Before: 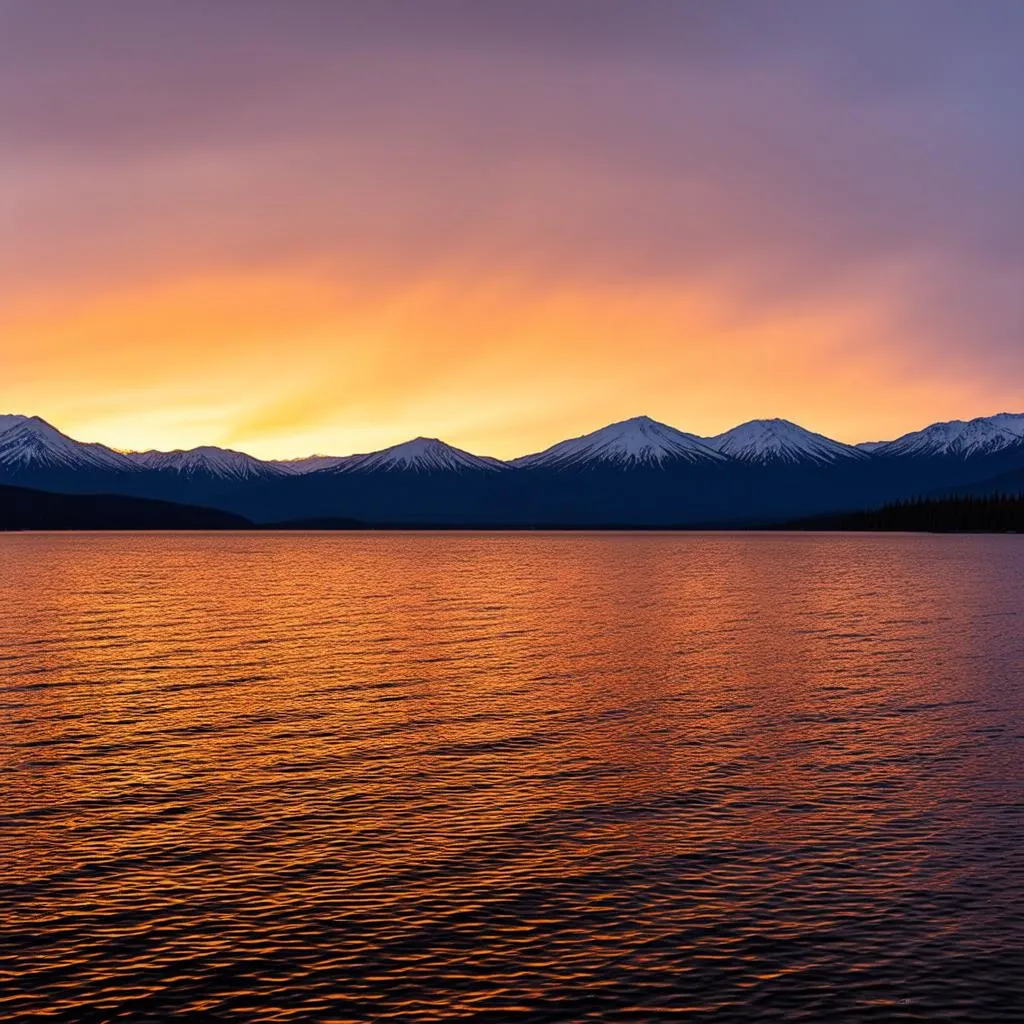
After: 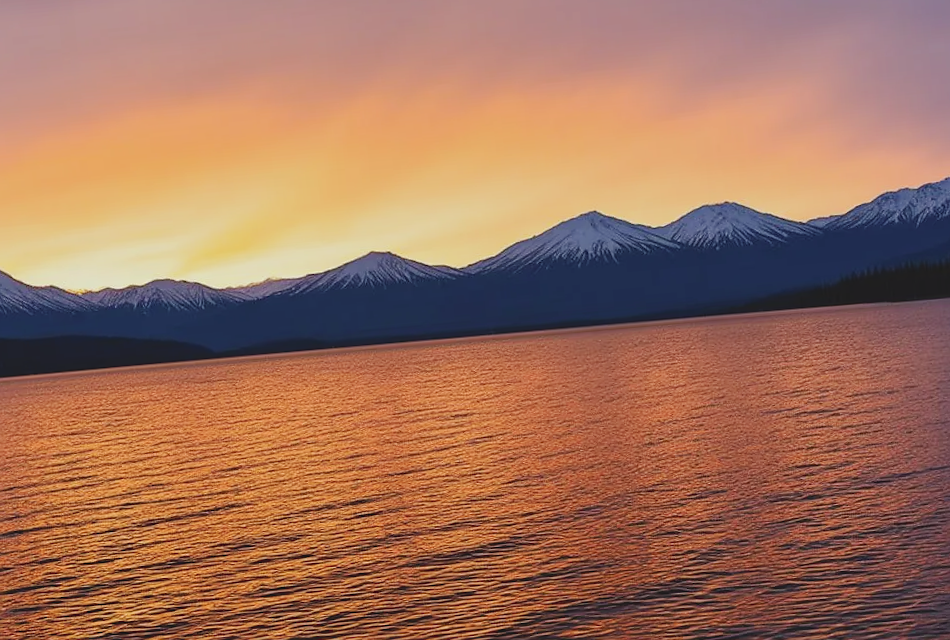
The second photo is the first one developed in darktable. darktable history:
crop and rotate: left 2.991%, top 13.302%, right 1.981%, bottom 12.636%
tone curve: curves: ch0 [(0, 0) (0.003, 0.018) (0.011, 0.024) (0.025, 0.038) (0.044, 0.067) (0.069, 0.098) (0.1, 0.13) (0.136, 0.165) (0.177, 0.205) (0.224, 0.249) (0.277, 0.304) (0.335, 0.365) (0.399, 0.432) (0.468, 0.505) (0.543, 0.579) (0.623, 0.652) (0.709, 0.725) (0.801, 0.802) (0.898, 0.876) (1, 1)], preserve colors none
color correction: saturation 0.8
rotate and perspective: rotation -5°, crop left 0.05, crop right 0.952, crop top 0.11, crop bottom 0.89
lowpass: radius 0.1, contrast 0.85, saturation 1.1, unbound 0
sharpen: radius 1, threshold 1
